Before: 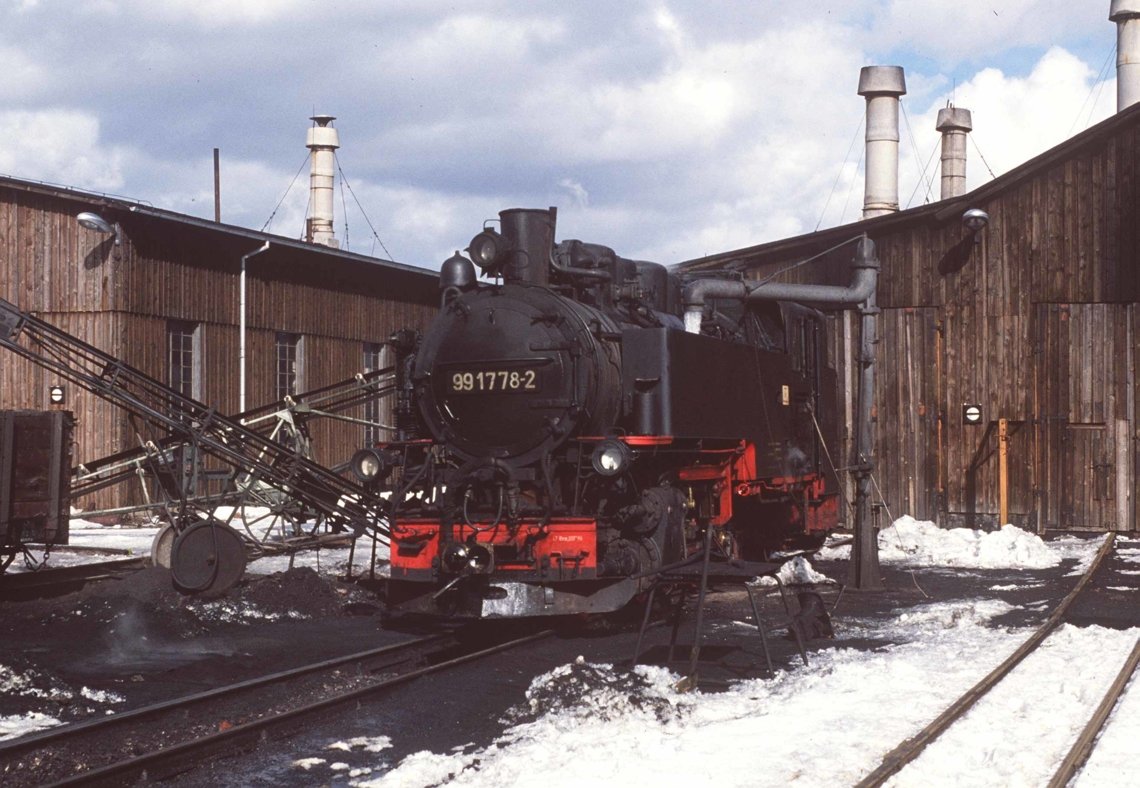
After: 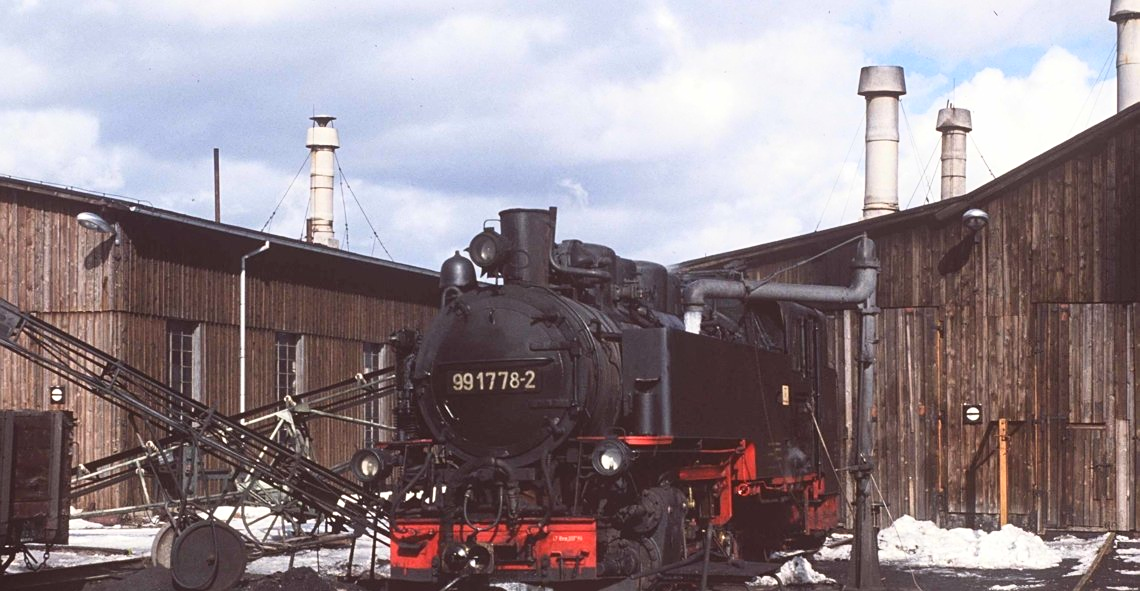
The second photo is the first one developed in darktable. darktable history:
crop: bottom 24.988%
sharpen: amount 0.2
base curve: curves: ch0 [(0, 0) (0.666, 0.806) (1, 1)]
